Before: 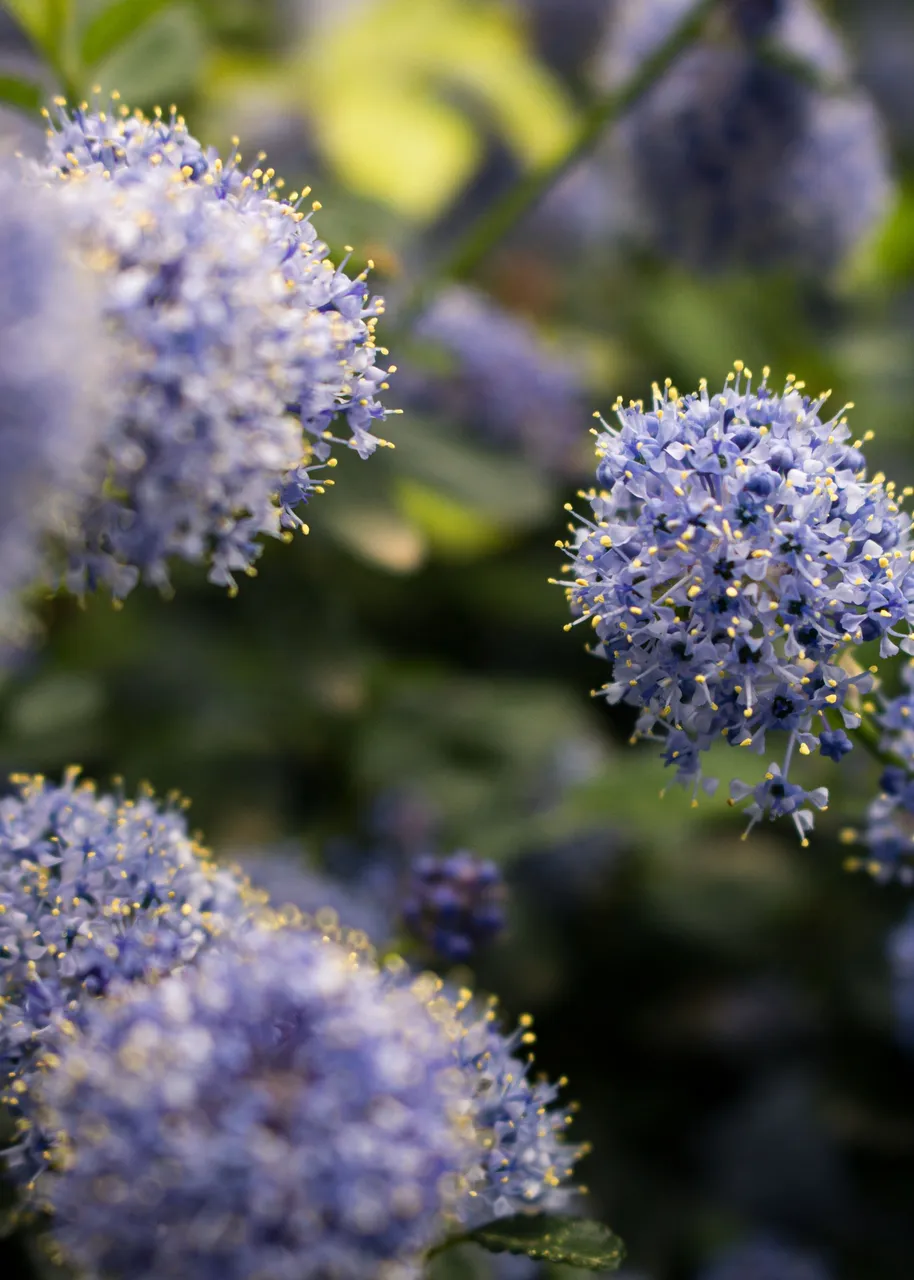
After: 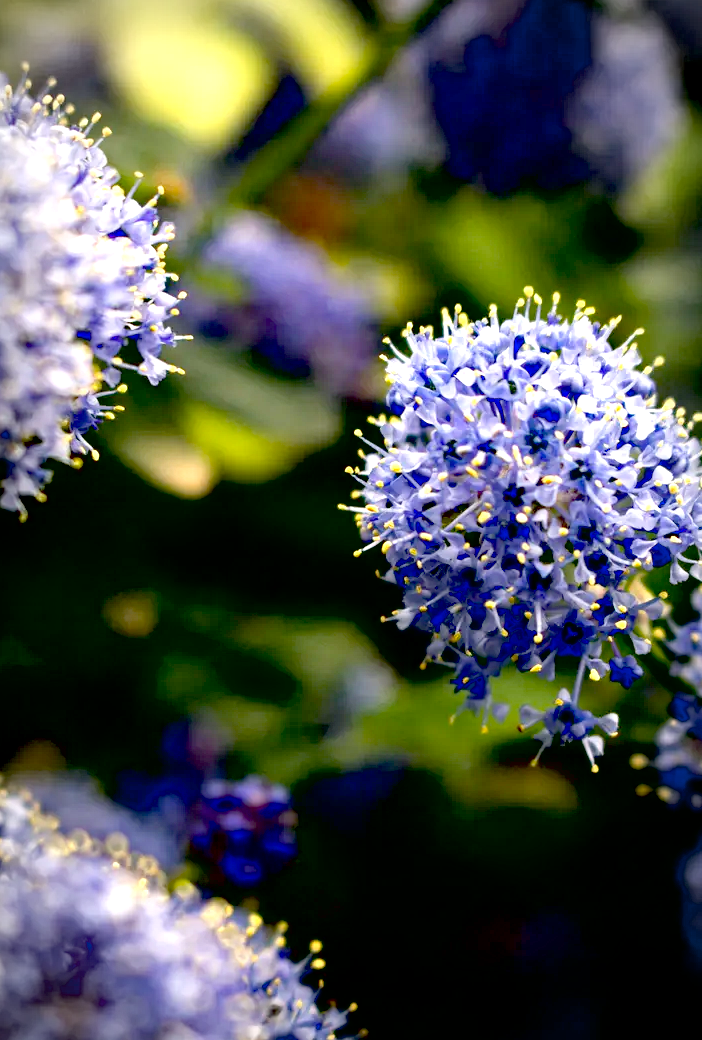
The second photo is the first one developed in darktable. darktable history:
vignetting: automatic ratio true
haze removal: strength 0.278, distance 0.254, compatibility mode true, adaptive false
exposure: black level correction 0.037, exposure 0.908 EV, compensate highlight preservation false
contrast brightness saturation: saturation -0.052
crop: left 23.076%, top 5.838%, bottom 11.663%
